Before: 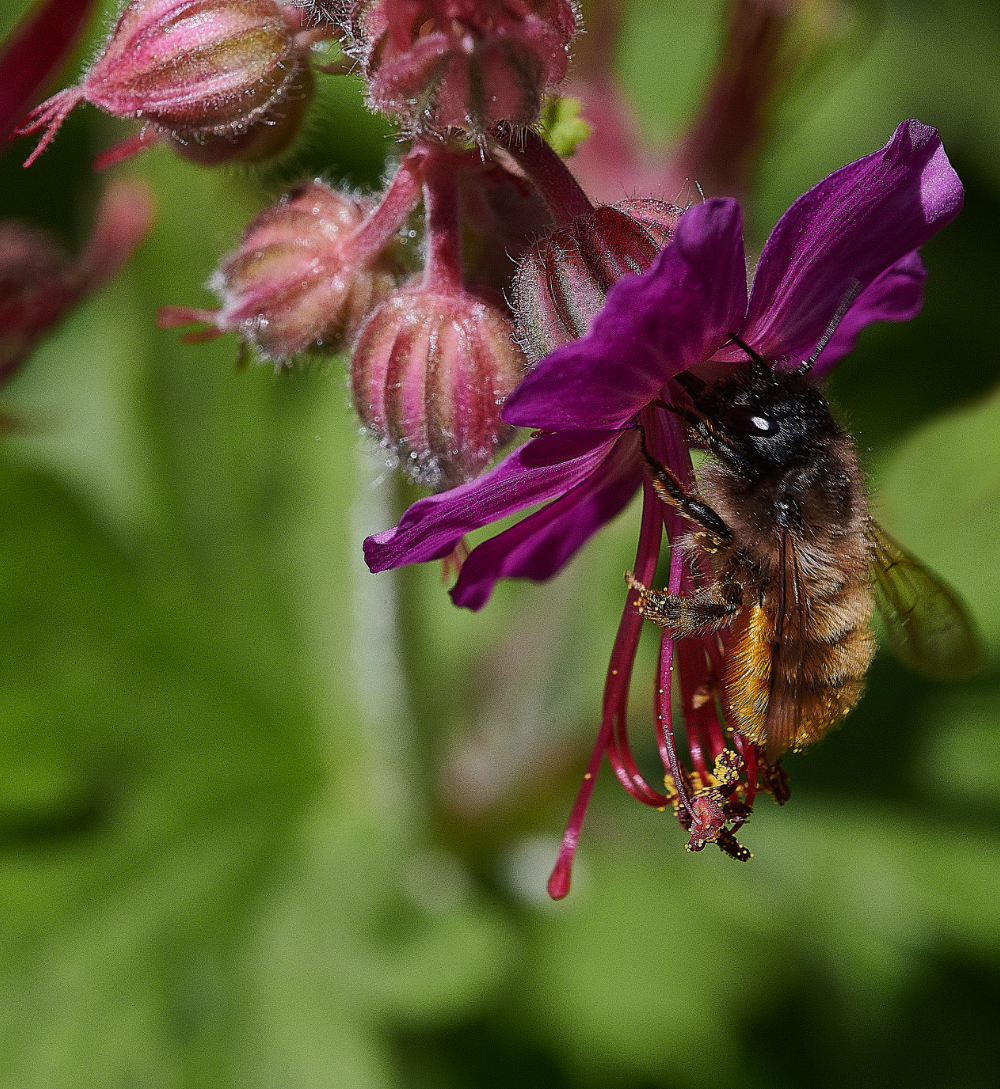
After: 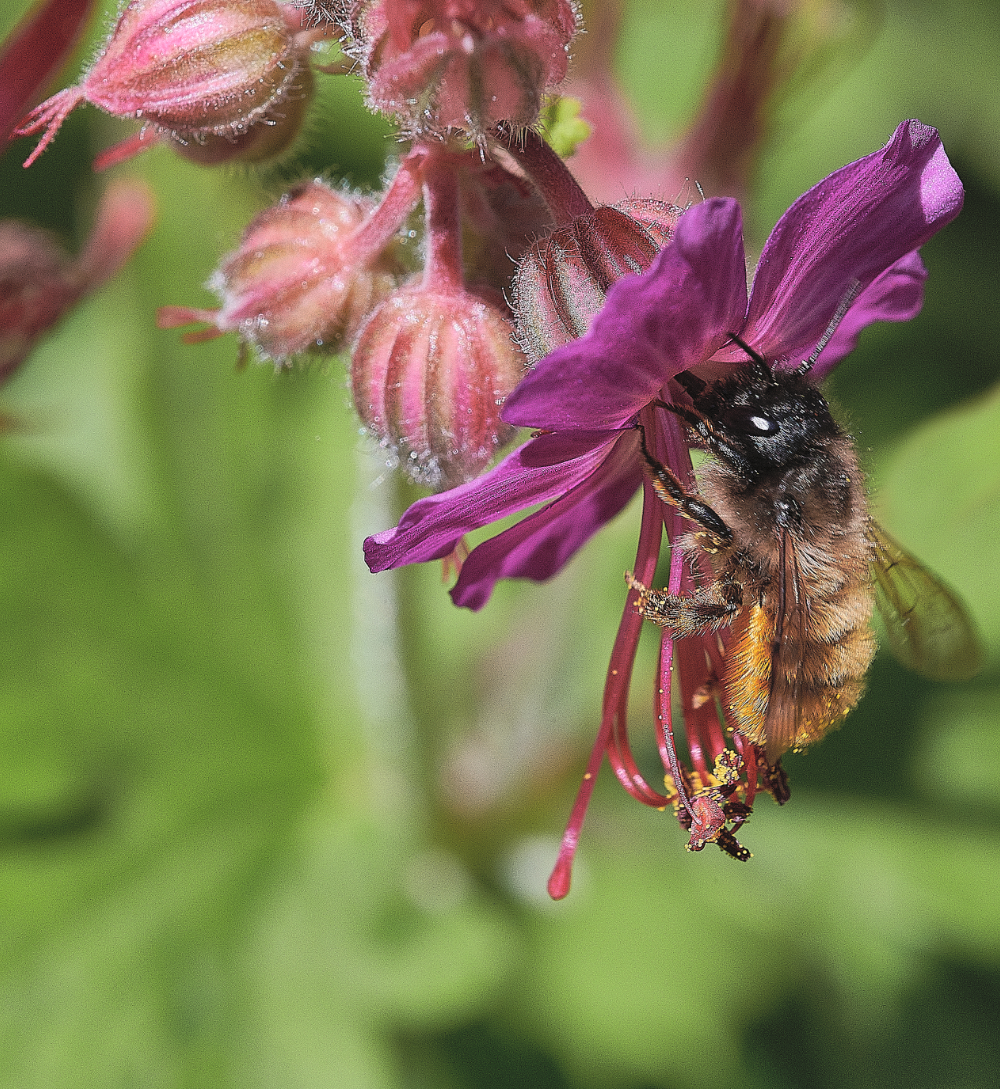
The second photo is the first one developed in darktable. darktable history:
contrast brightness saturation: brightness 0.289
shadows and highlights: soften with gaussian
